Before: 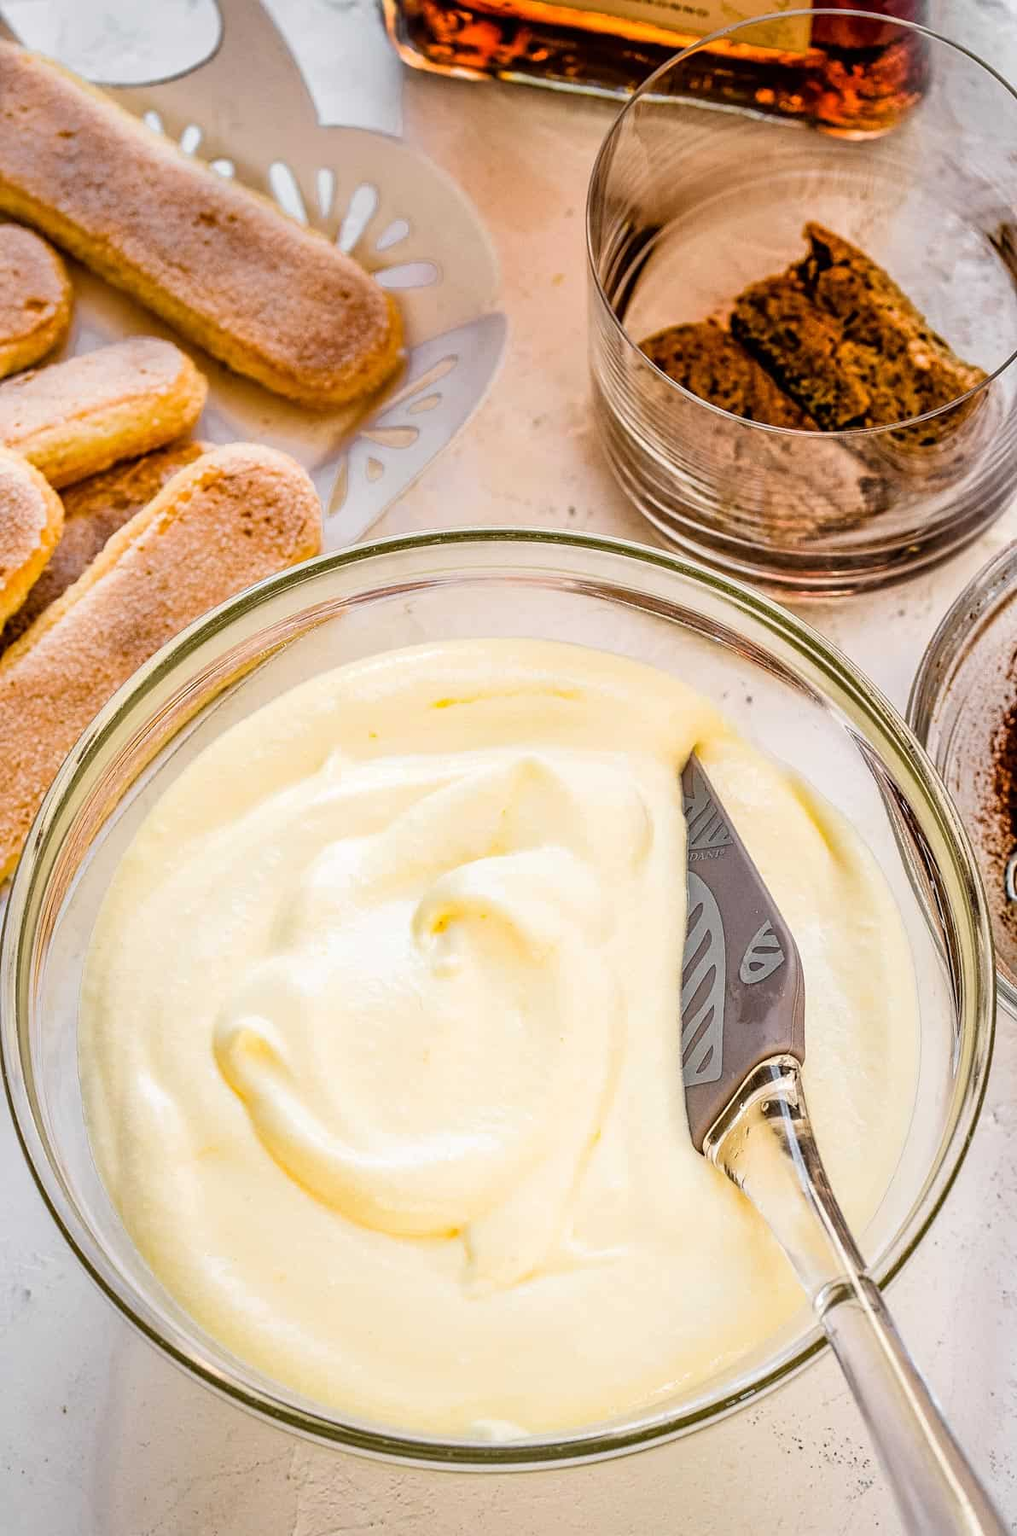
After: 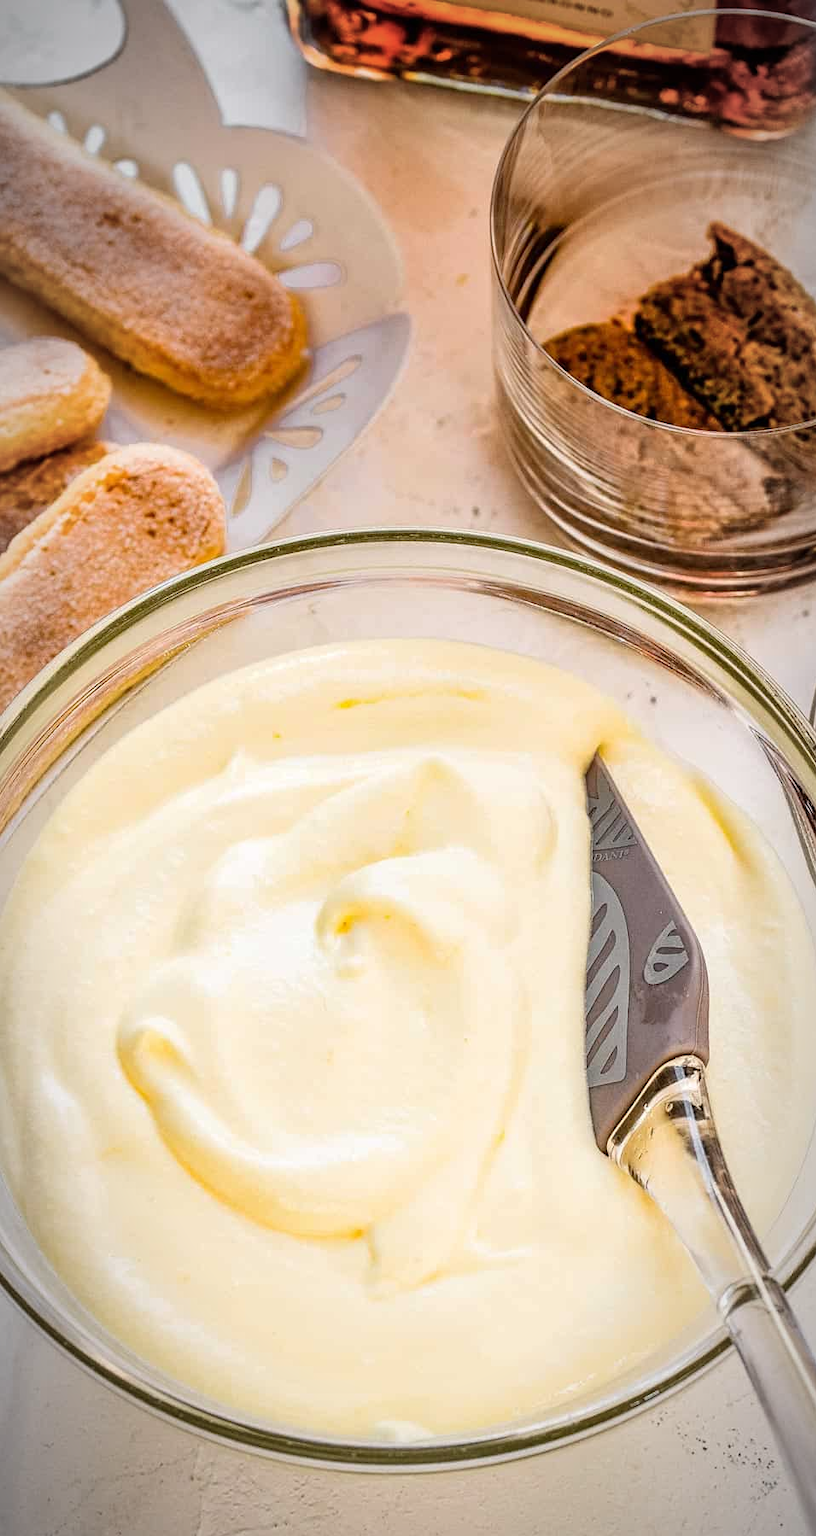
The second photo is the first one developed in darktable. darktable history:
crop and rotate: left 9.555%, right 10.17%
vignetting: fall-off start 80.91%, fall-off radius 62.54%, automatic ratio true, width/height ratio 1.416
